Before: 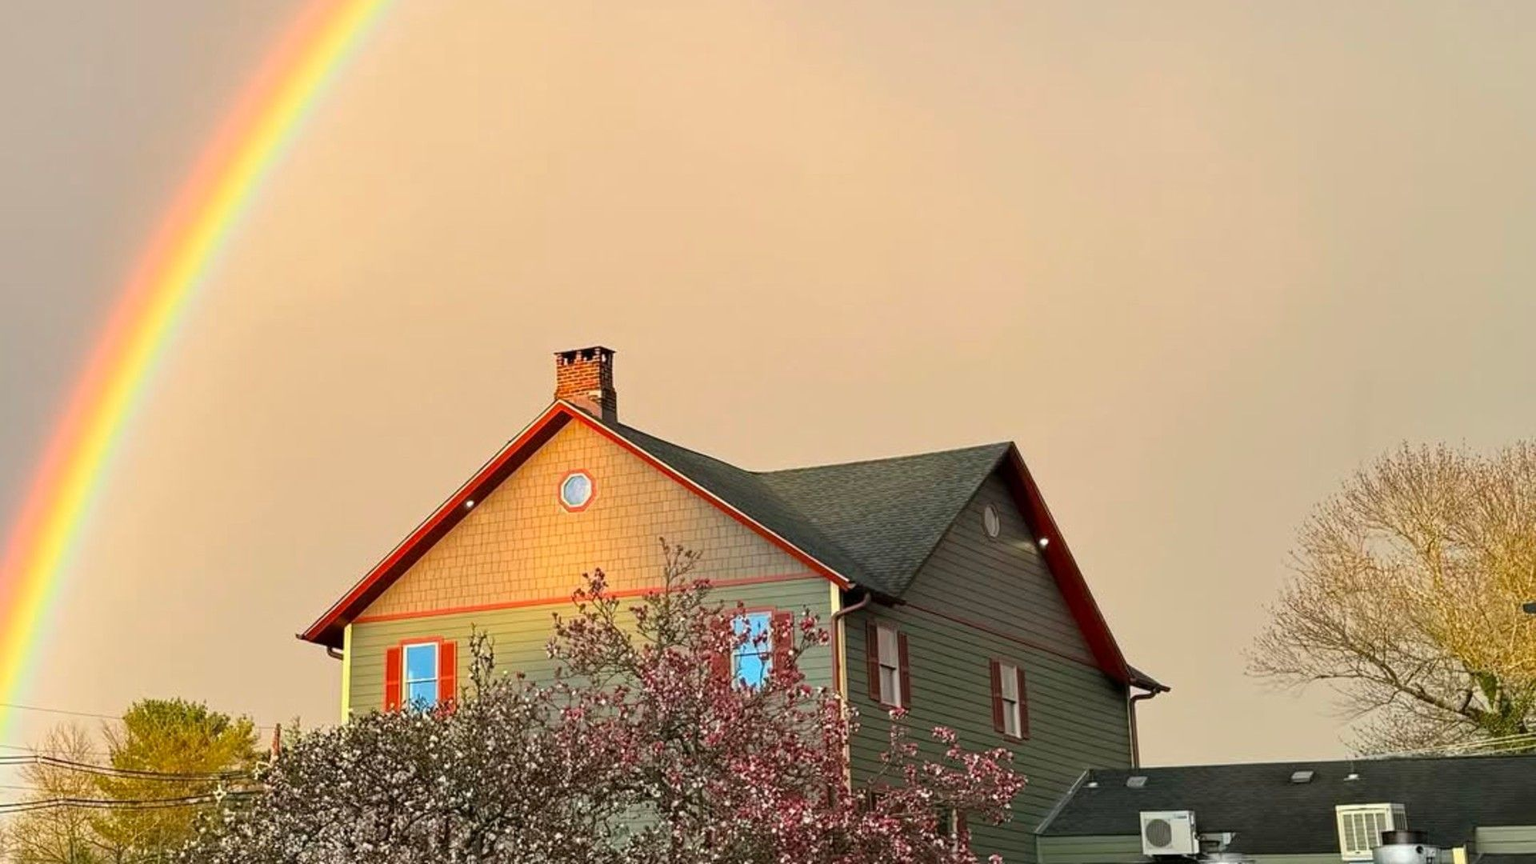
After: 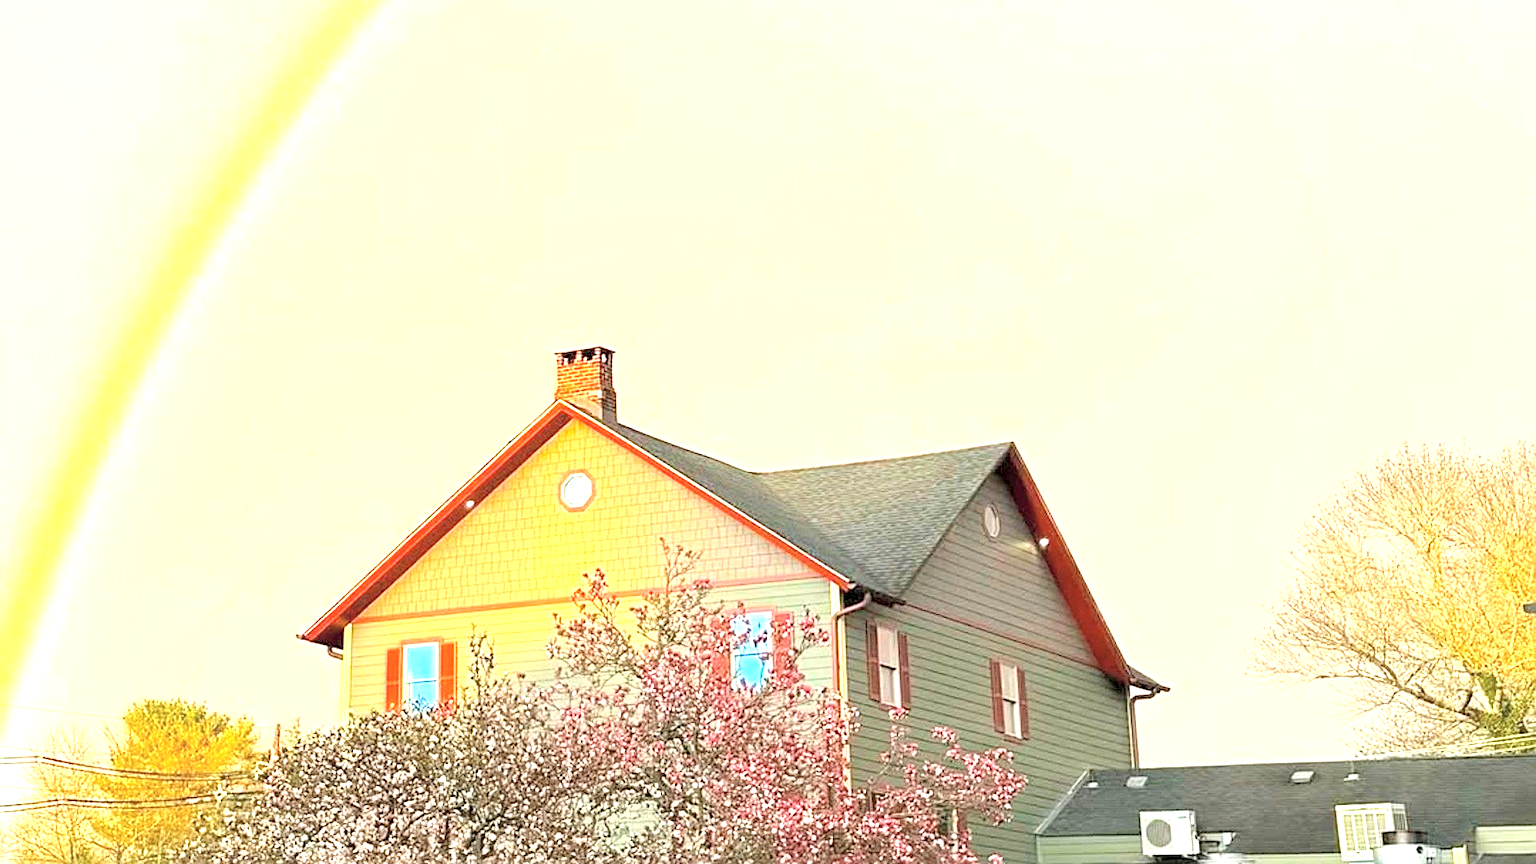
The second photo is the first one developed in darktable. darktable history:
contrast brightness saturation: brightness 0.28
sharpen: on, module defaults
exposure: black level correction 0.001, exposure 1.646 EV, compensate exposure bias true, compensate highlight preservation false
